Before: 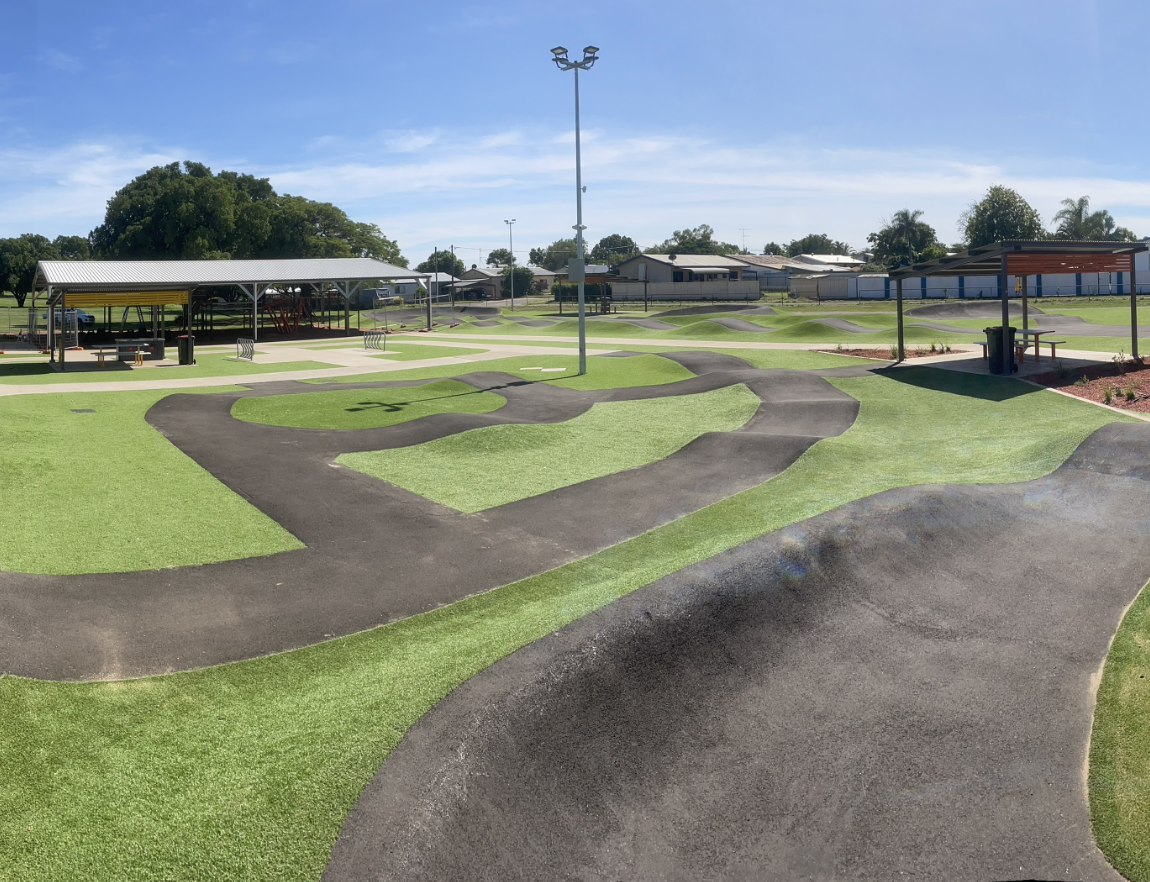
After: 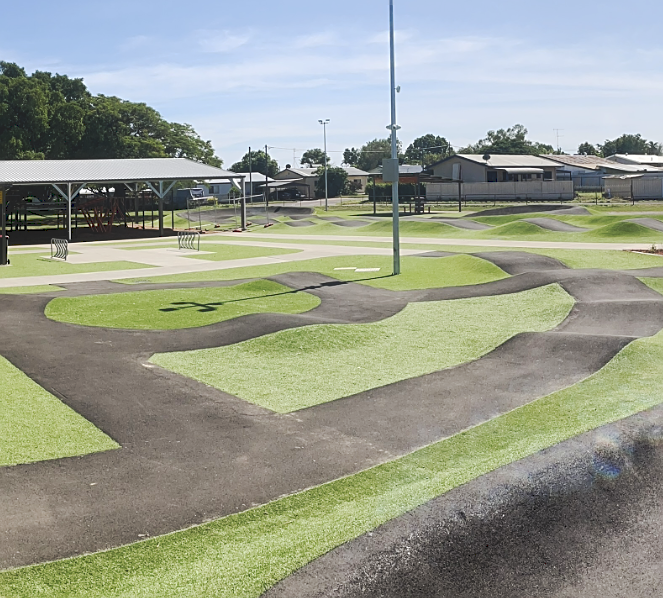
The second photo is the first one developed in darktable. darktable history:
crop: left 16.255%, top 11.359%, right 26.09%, bottom 20.813%
tone curve: curves: ch0 [(0, 0) (0.003, 0.126) (0.011, 0.129) (0.025, 0.129) (0.044, 0.136) (0.069, 0.145) (0.1, 0.162) (0.136, 0.182) (0.177, 0.211) (0.224, 0.254) (0.277, 0.307) (0.335, 0.366) (0.399, 0.441) (0.468, 0.533) (0.543, 0.624) (0.623, 0.702) (0.709, 0.774) (0.801, 0.835) (0.898, 0.904) (1, 1)], preserve colors none
sharpen: on, module defaults
